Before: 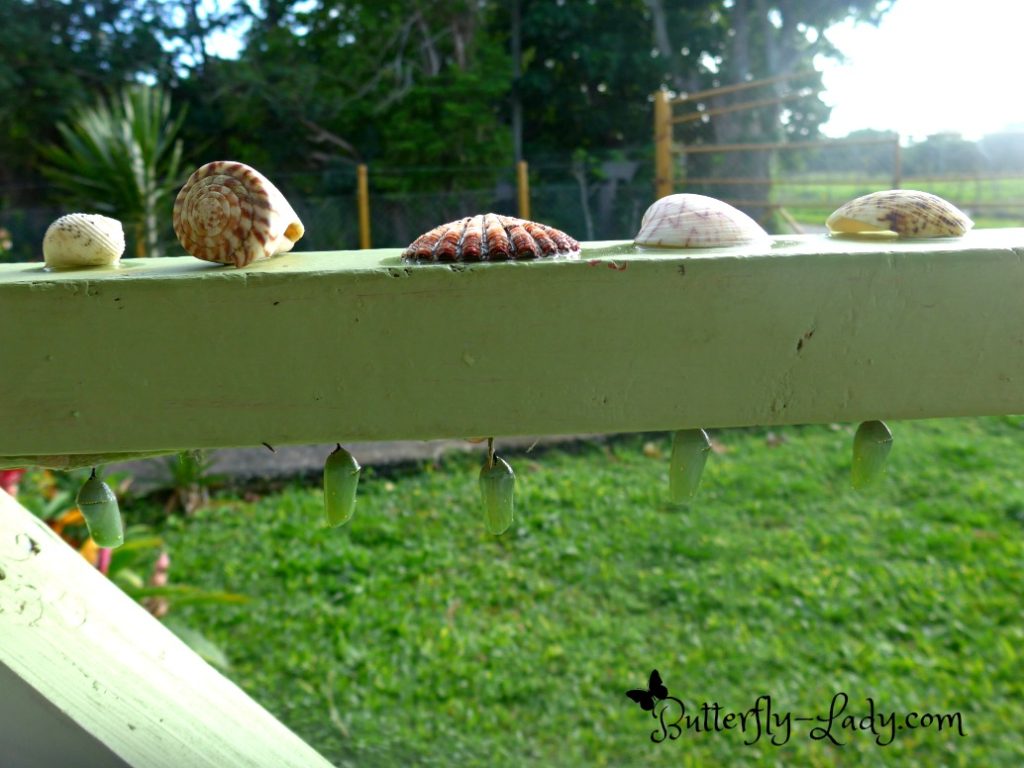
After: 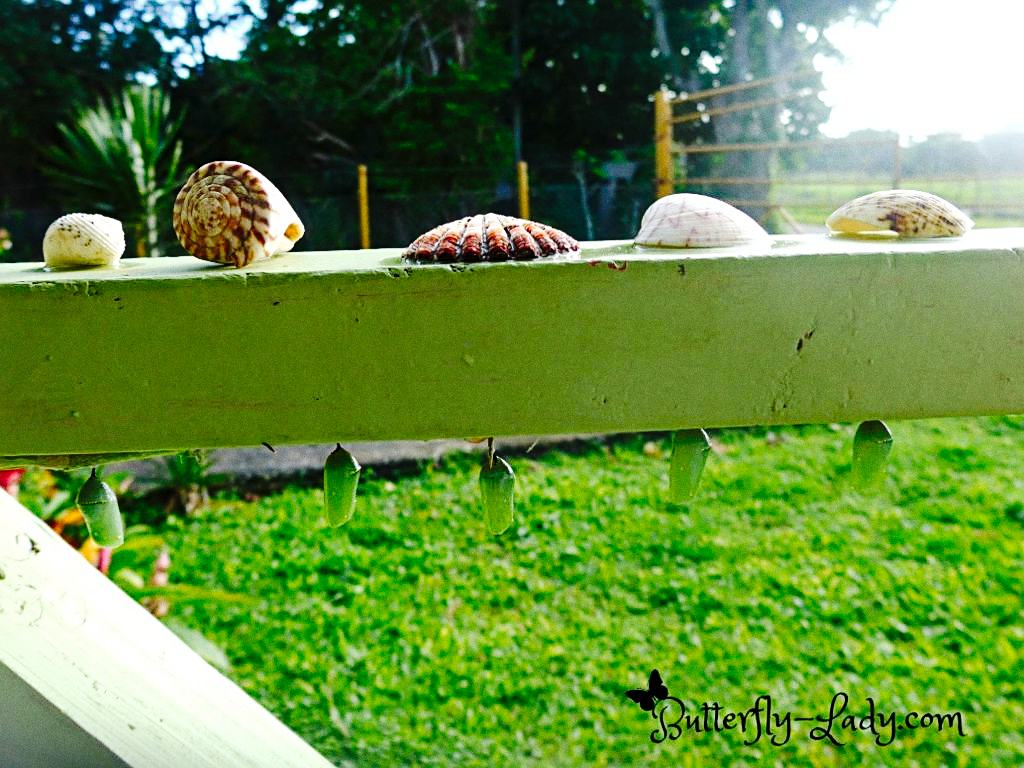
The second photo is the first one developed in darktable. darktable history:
tone curve: curves: ch0 [(0, 0) (0.003, 0.003) (0.011, 0.009) (0.025, 0.018) (0.044, 0.027) (0.069, 0.034) (0.1, 0.043) (0.136, 0.056) (0.177, 0.084) (0.224, 0.138) (0.277, 0.203) (0.335, 0.329) (0.399, 0.451) (0.468, 0.572) (0.543, 0.671) (0.623, 0.754) (0.709, 0.821) (0.801, 0.88) (0.898, 0.938) (1, 1)], preserve colors none
grain: coarseness 0.09 ISO
sharpen: on, module defaults
